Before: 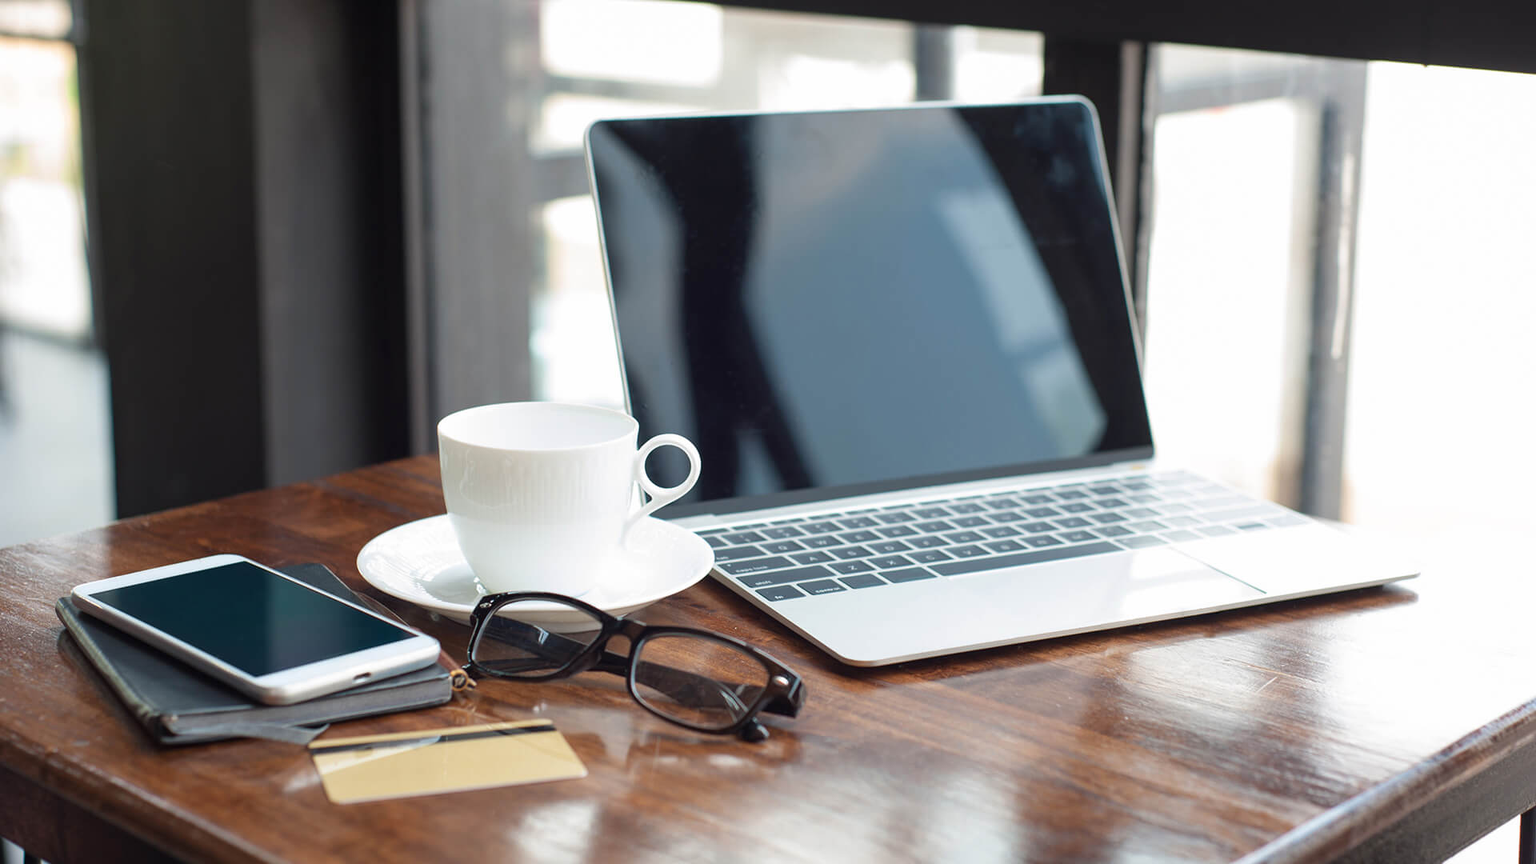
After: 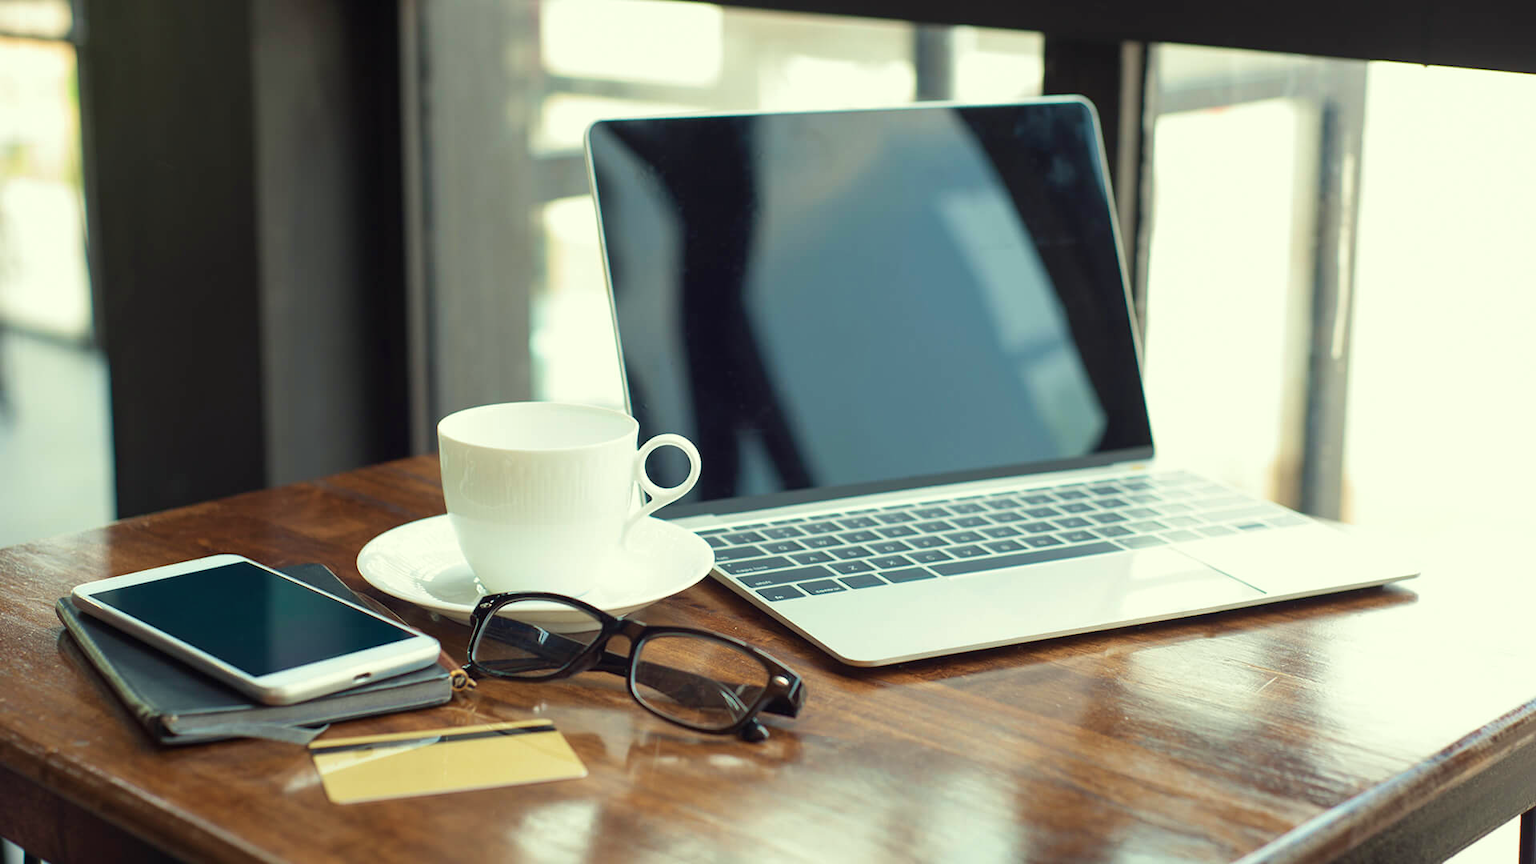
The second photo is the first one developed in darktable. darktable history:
color correction: highlights a* -5.94, highlights b* 11.19
velvia: on, module defaults
